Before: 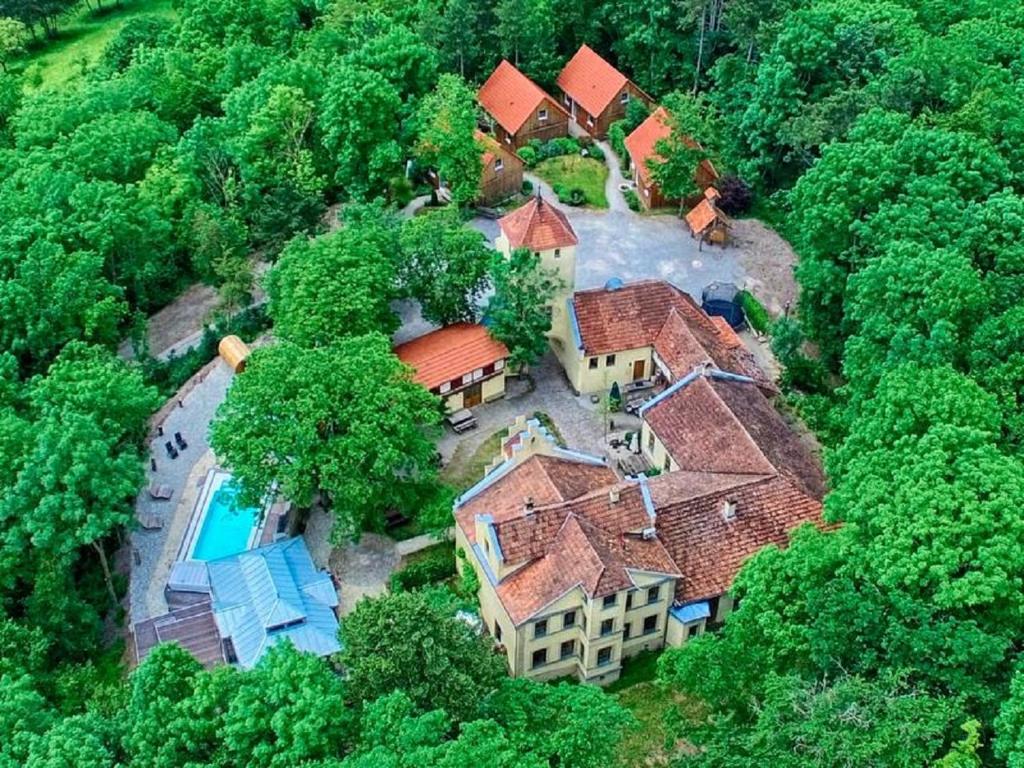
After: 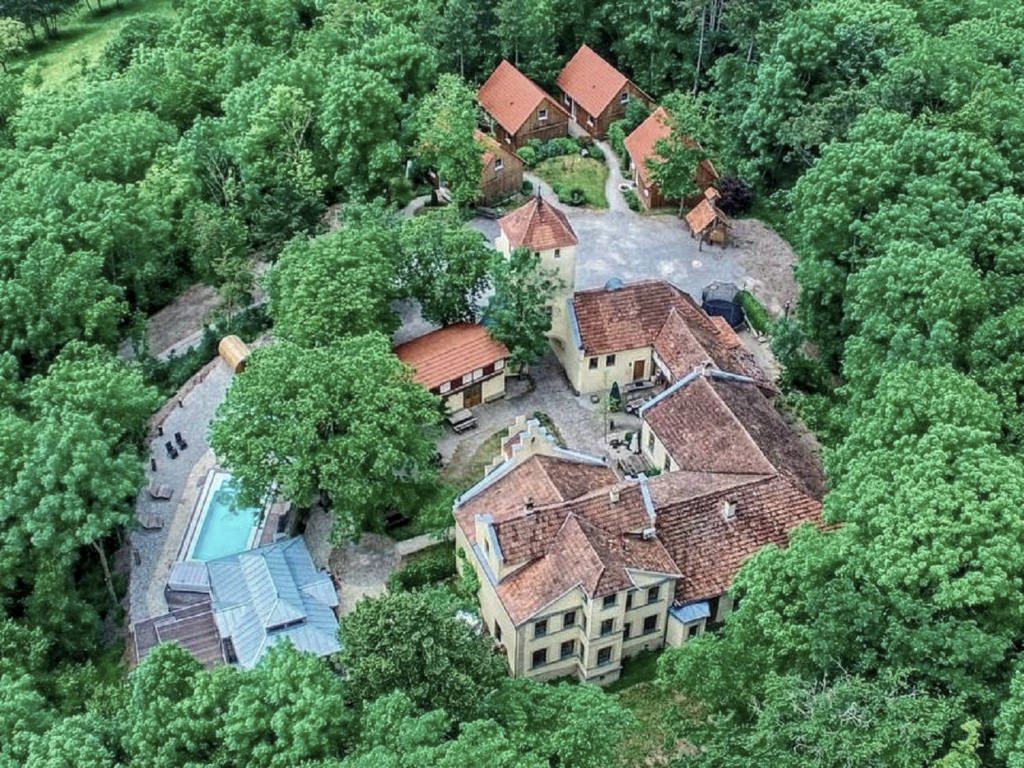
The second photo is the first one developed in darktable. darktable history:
contrast brightness saturation: contrast -0.05, saturation -0.4
local contrast: on, module defaults
